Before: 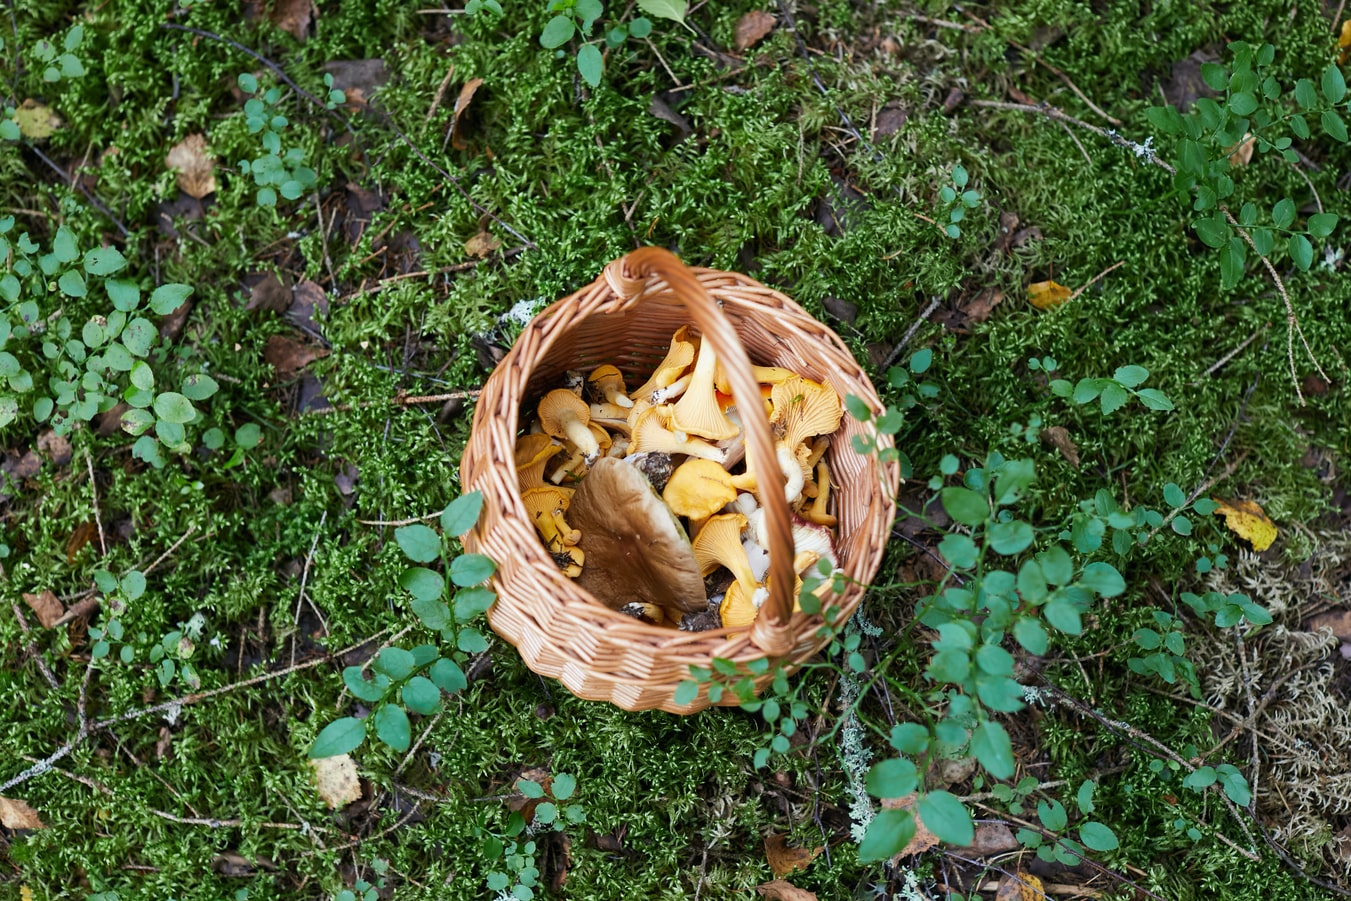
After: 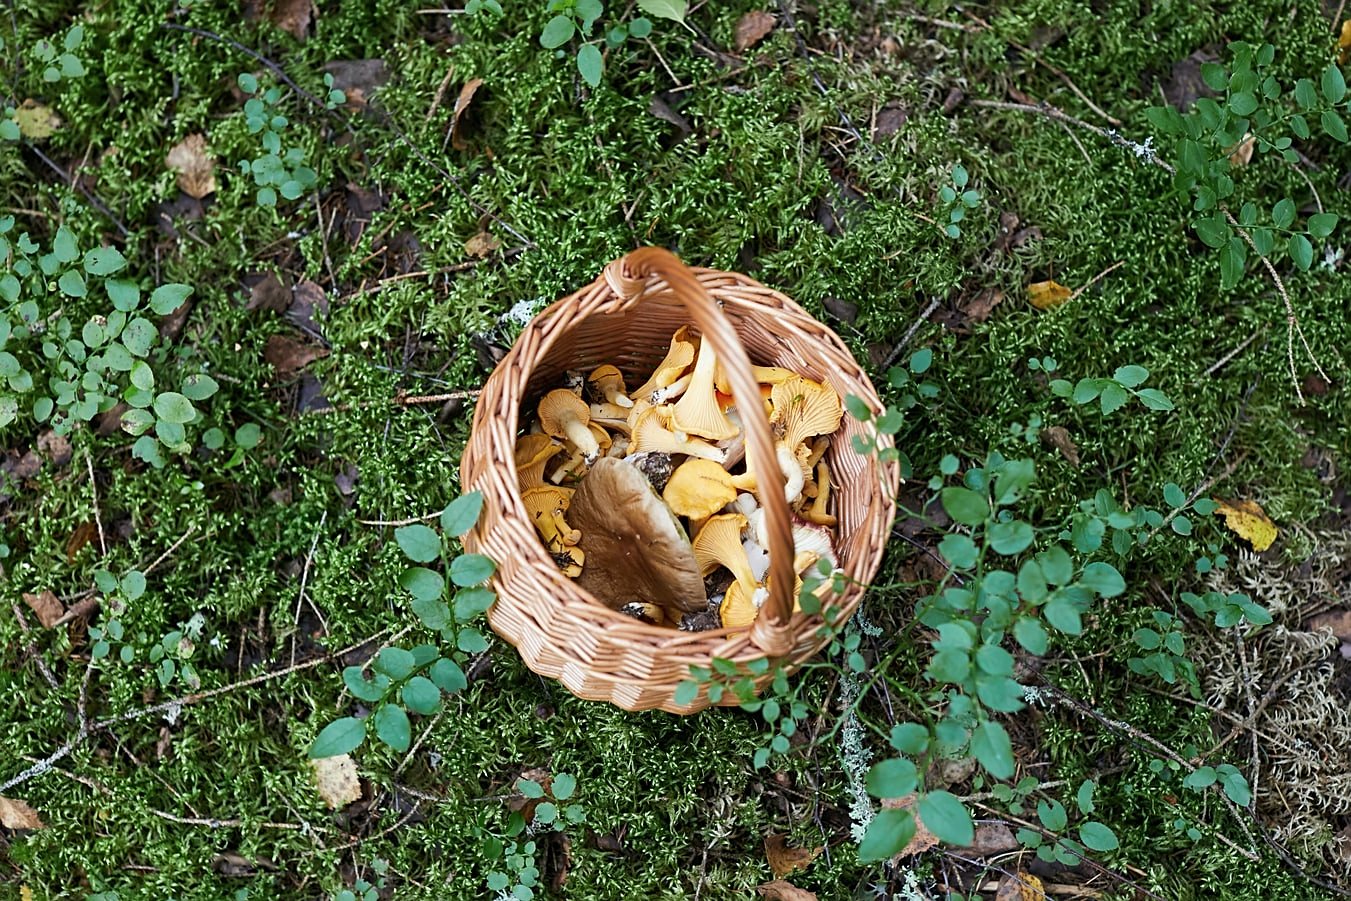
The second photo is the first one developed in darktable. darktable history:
contrast brightness saturation: saturation -0.066
sharpen: on, module defaults
